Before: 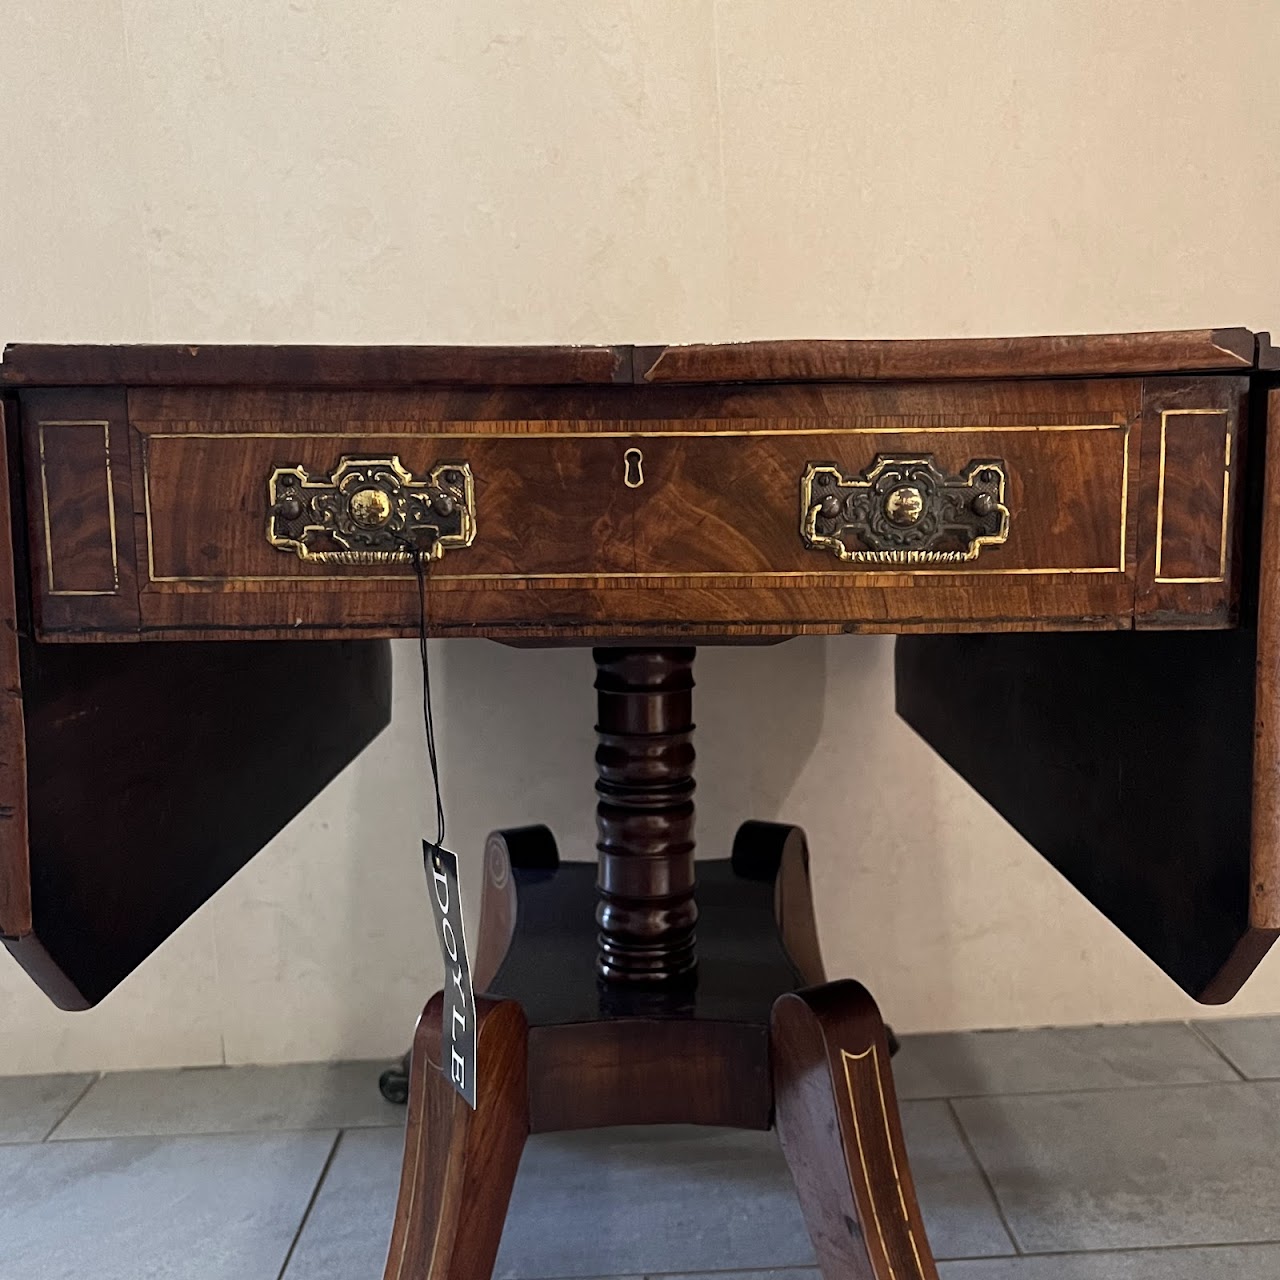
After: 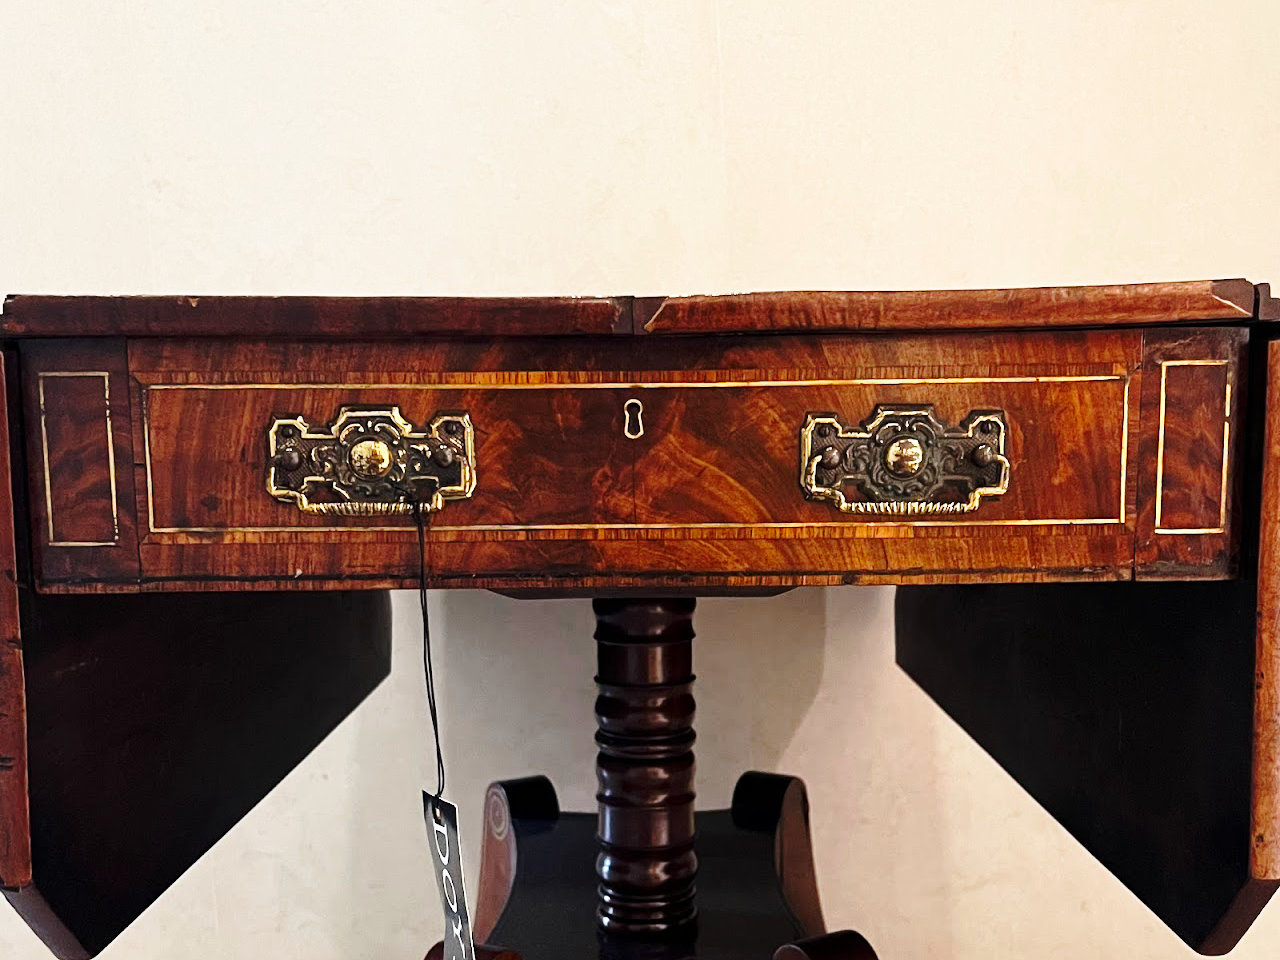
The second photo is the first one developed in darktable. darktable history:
crop: top 3.857%, bottom 21.132%
base curve: curves: ch0 [(0, 0) (0.036, 0.037) (0.121, 0.228) (0.46, 0.76) (0.859, 0.983) (1, 1)], preserve colors none
color zones: curves: ch2 [(0, 0.5) (0.143, 0.5) (0.286, 0.489) (0.415, 0.421) (0.571, 0.5) (0.714, 0.5) (0.857, 0.5) (1, 0.5)]
